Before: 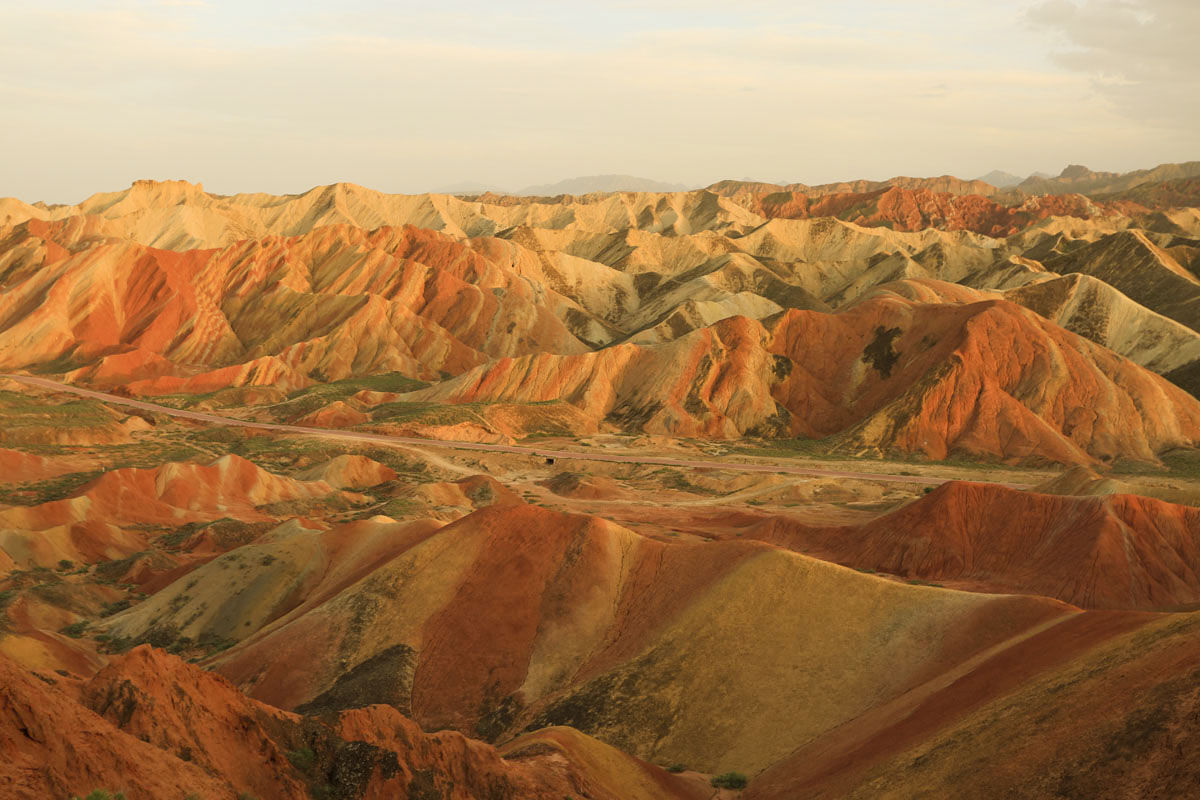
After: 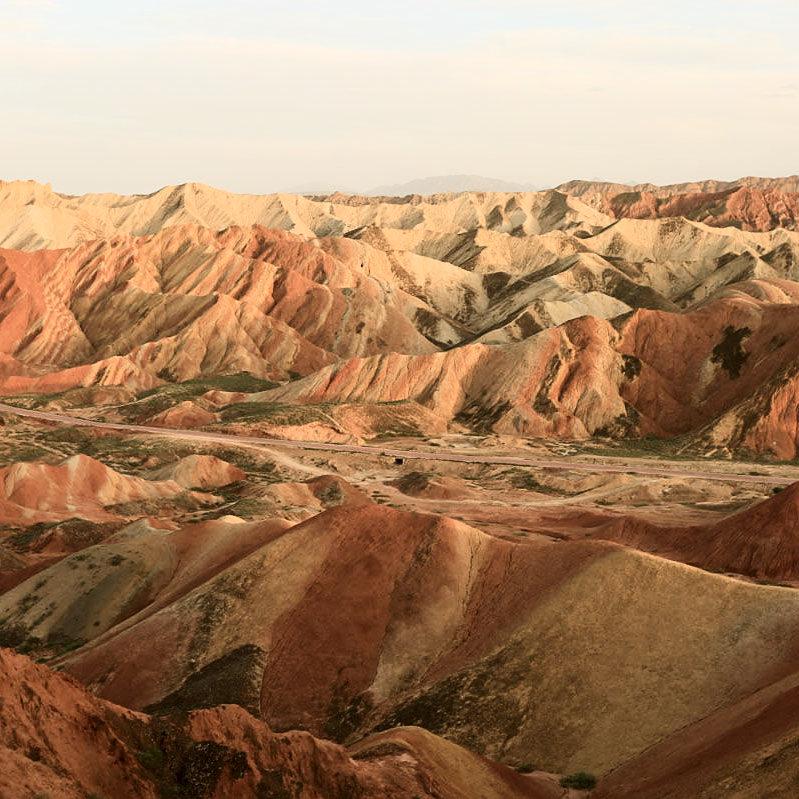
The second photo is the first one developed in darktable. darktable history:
crop and rotate: left 12.648%, right 20.685%
sharpen: amount 0.2
contrast brightness saturation: contrast 0.25, saturation -0.31
white balance: red 0.983, blue 1.036
